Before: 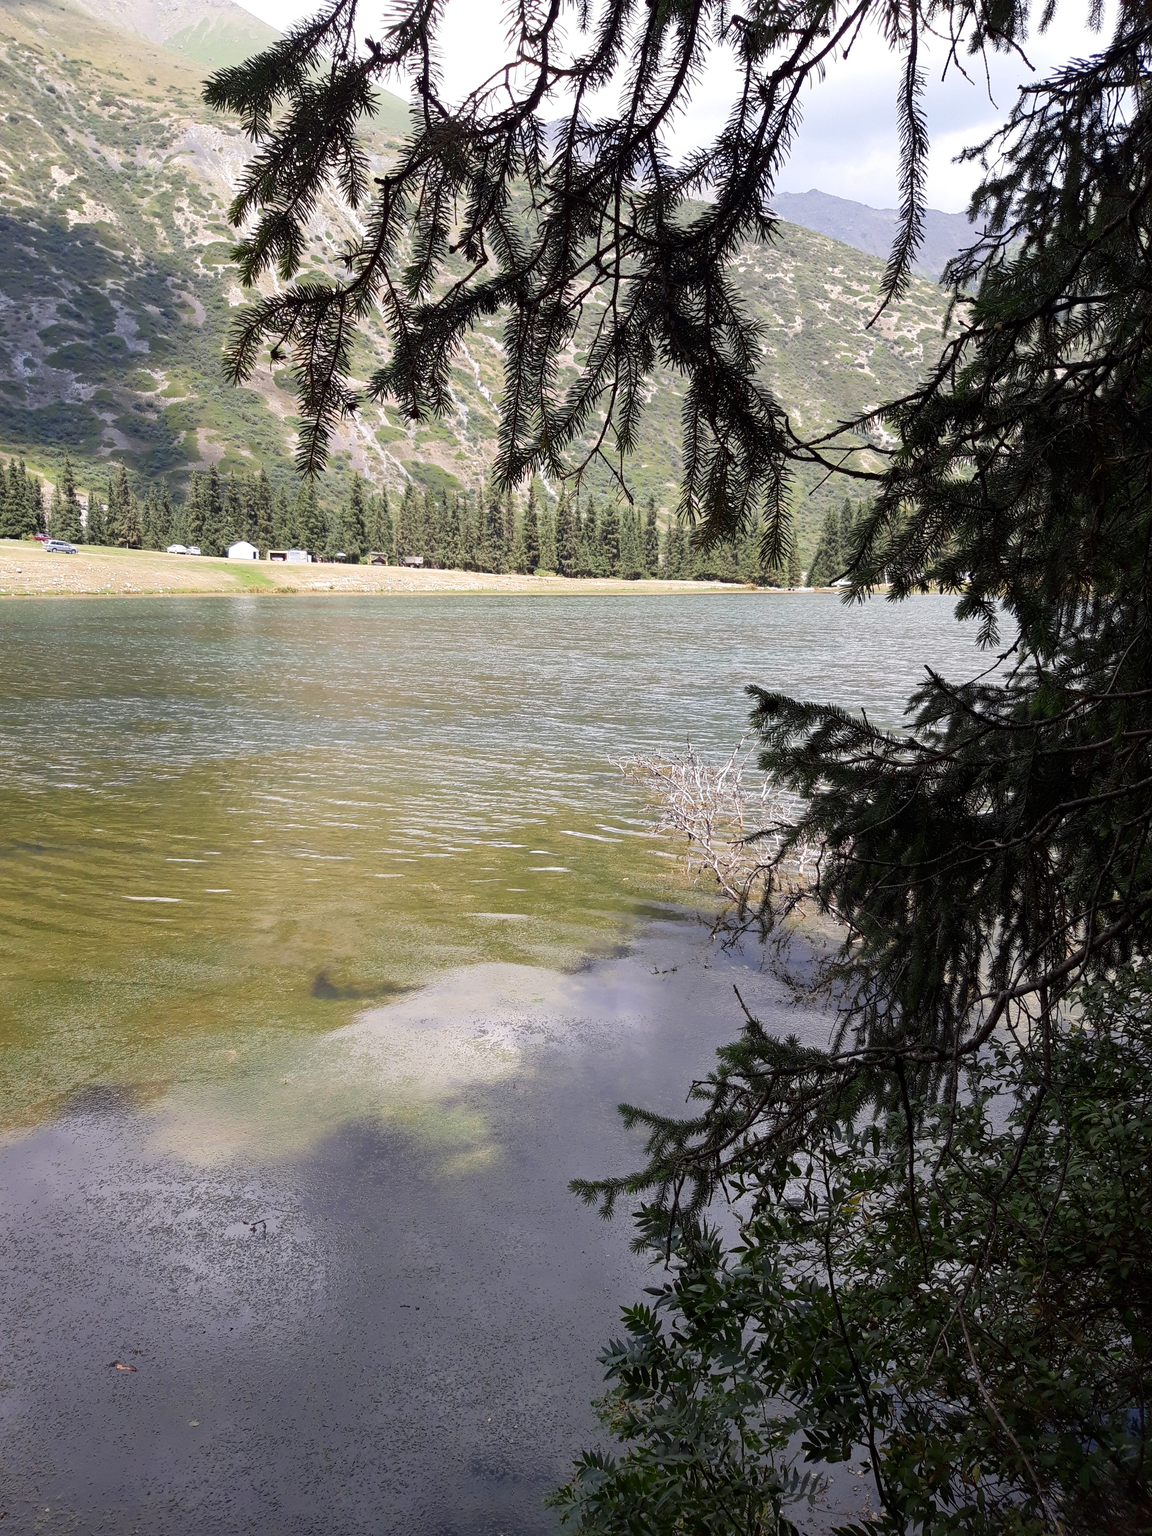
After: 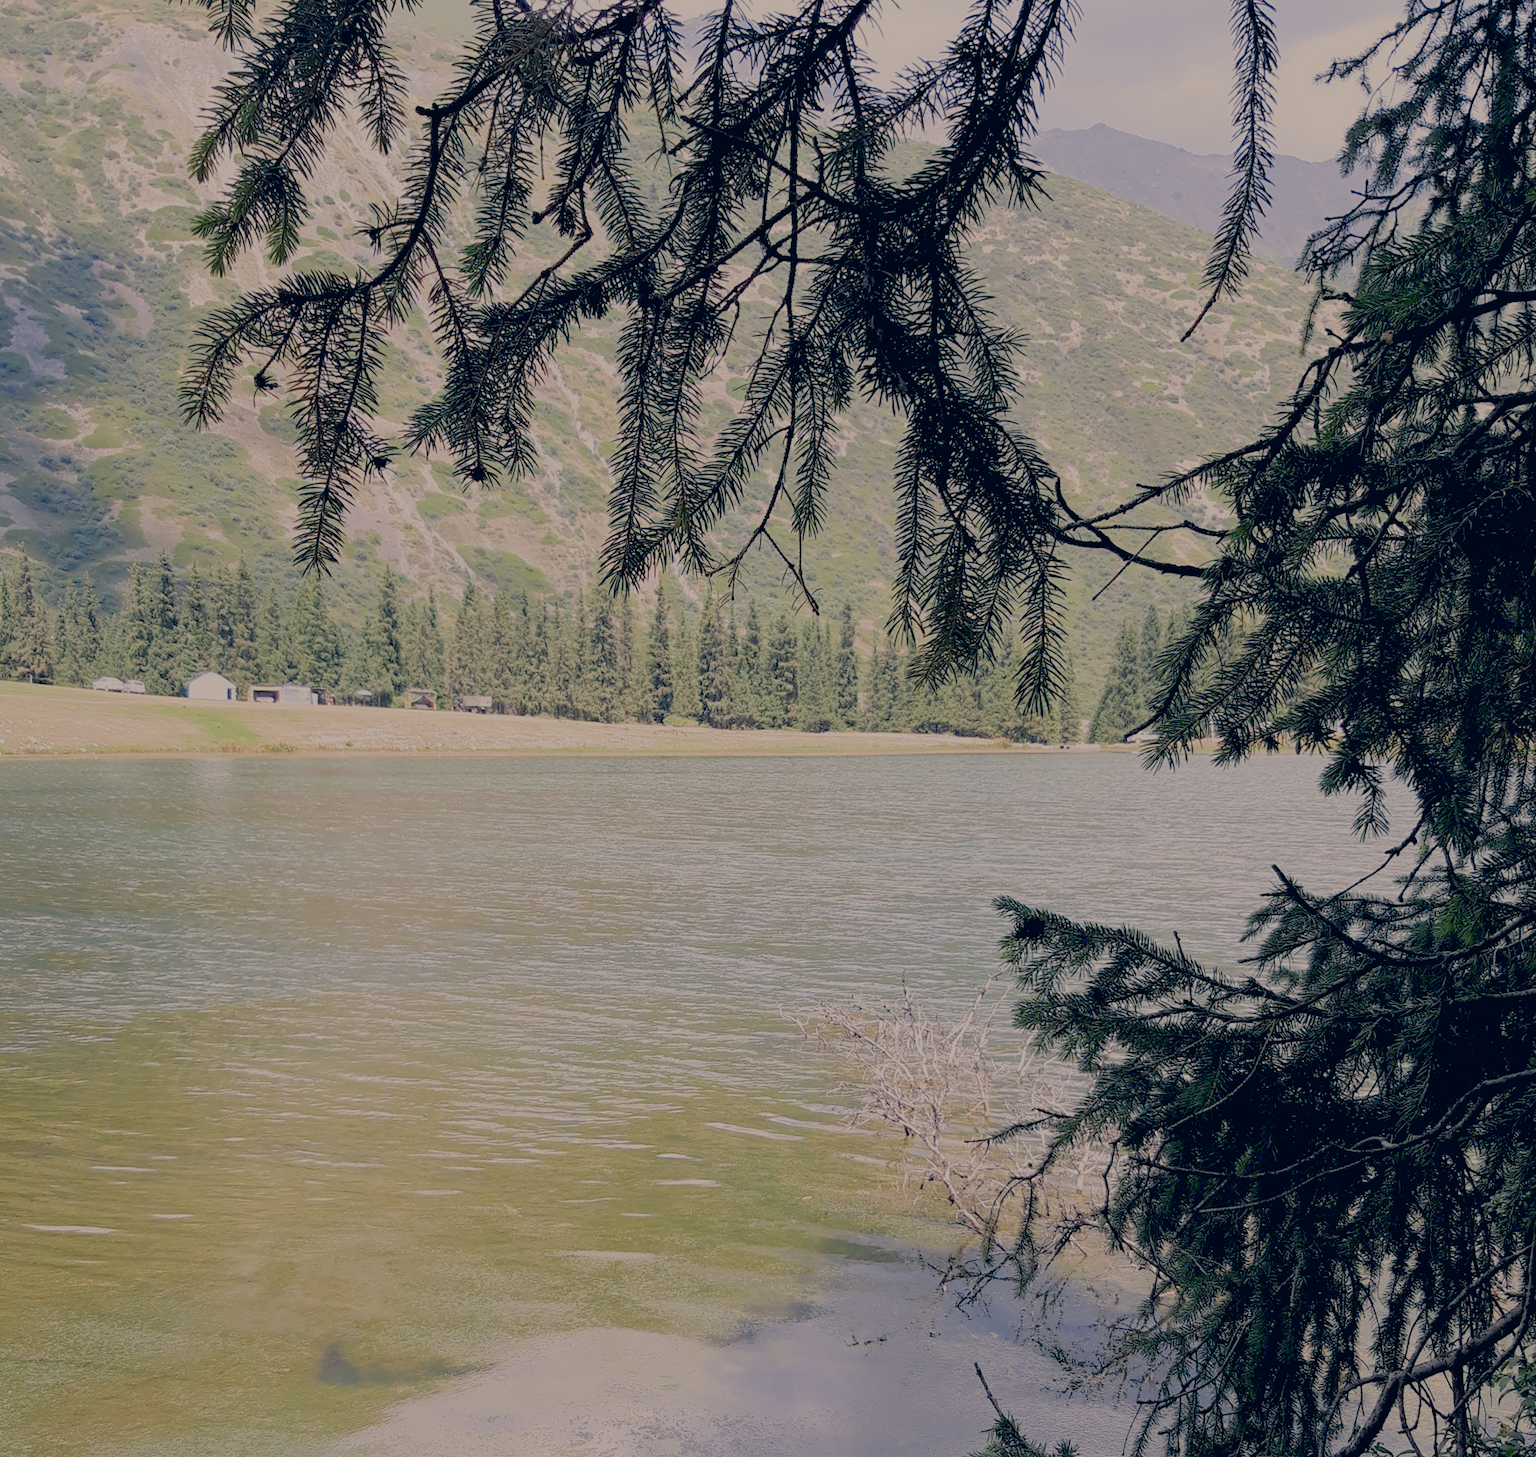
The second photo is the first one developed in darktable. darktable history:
exposure: black level correction 0.005, exposure 0.283 EV, compensate highlight preservation false
filmic rgb: black relative exposure -13.97 EV, white relative exposure 7.98 EV, hardness 3.74, latitude 49.34%, contrast 0.503, iterations of high-quality reconstruction 0
color correction: highlights a* 10.35, highlights b* 14.65, shadows a* -9.83, shadows b* -14.92
crop and rotate: left 9.349%, top 7.149%, right 4.983%, bottom 31.92%
